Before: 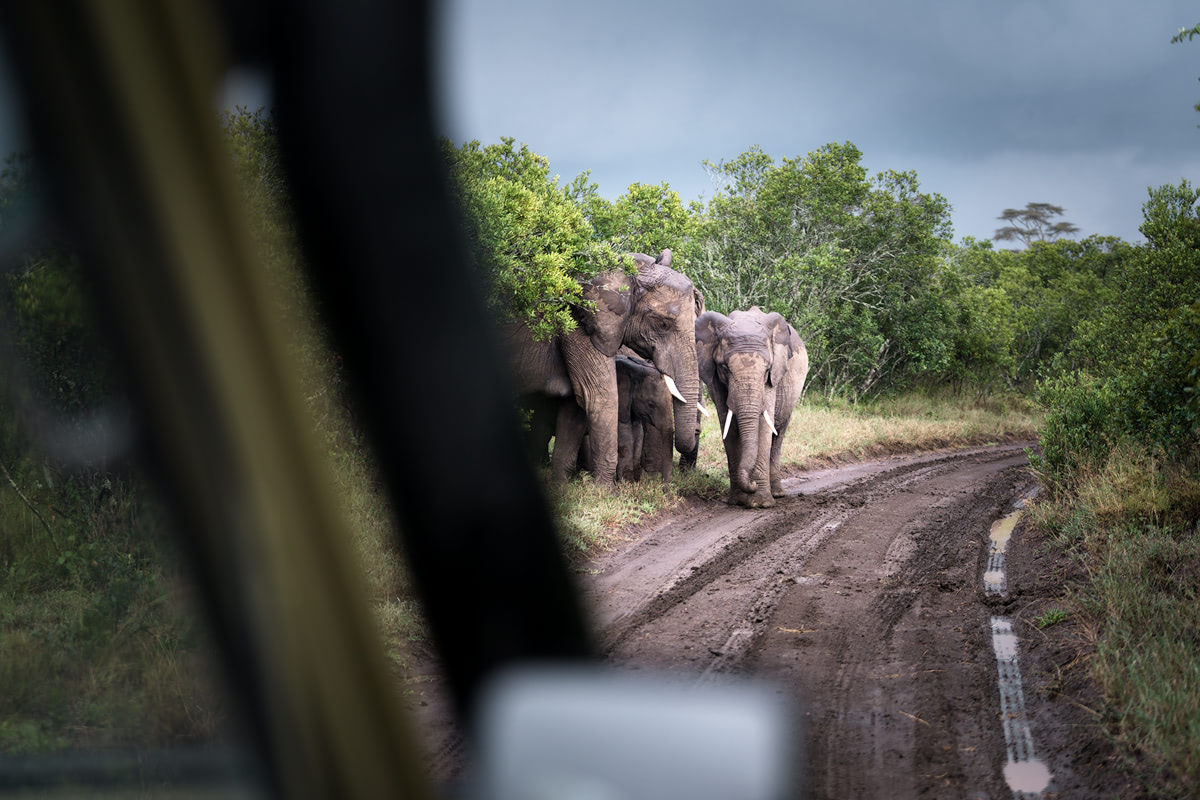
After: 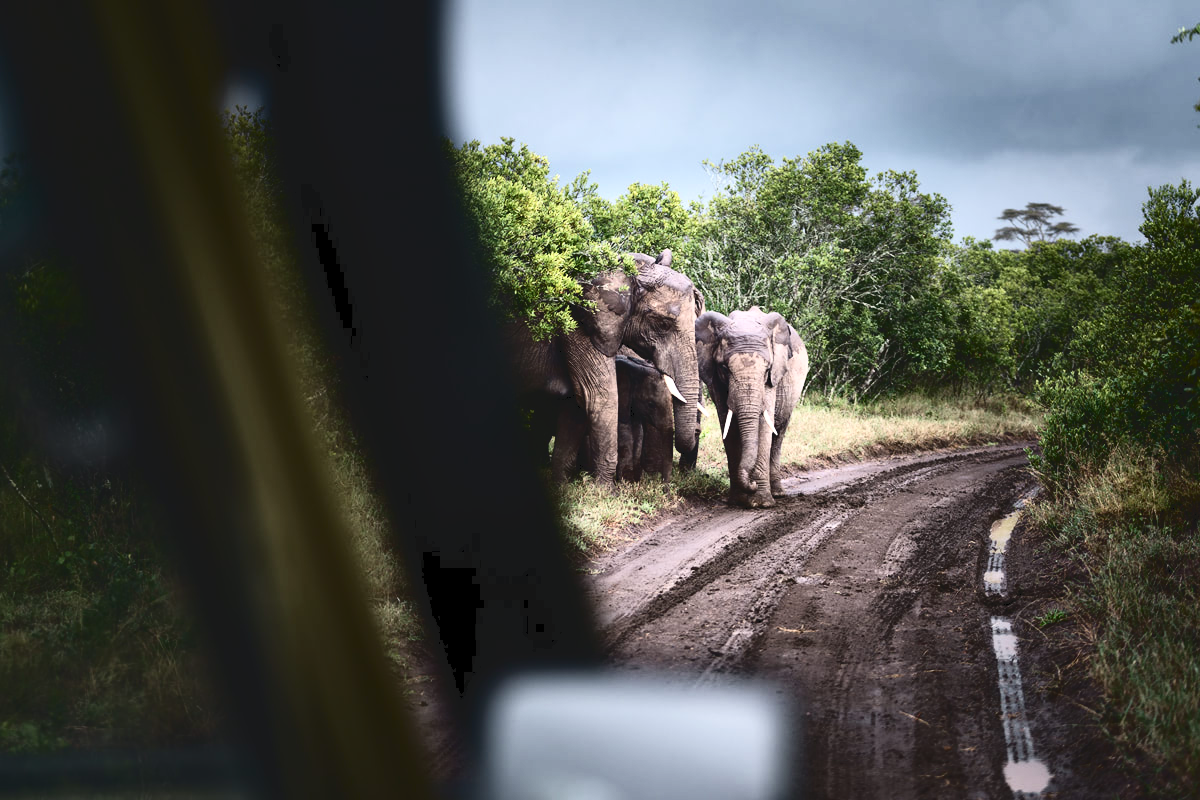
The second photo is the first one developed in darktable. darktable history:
contrast brightness saturation: contrast 0.03, brightness -0.03
tone curve: curves: ch0 [(0, 0) (0.003, 0.082) (0.011, 0.082) (0.025, 0.088) (0.044, 0.088) (0.069, 0.093) (0.1, 0.101) (0.136, 0.109) (0.177, 0.129) (0.224, 0.155) (0.277, 0.214) (0.335, 0.289) (0.399, 0.378) (0.468, 0.476) (0.543, 0.589) (0.623, 0.713) (0.709, 0.826) (0.801, 0.908) (0.898, 0.98) (1, 1)], color space Lab, independent channels, preserve colors none
